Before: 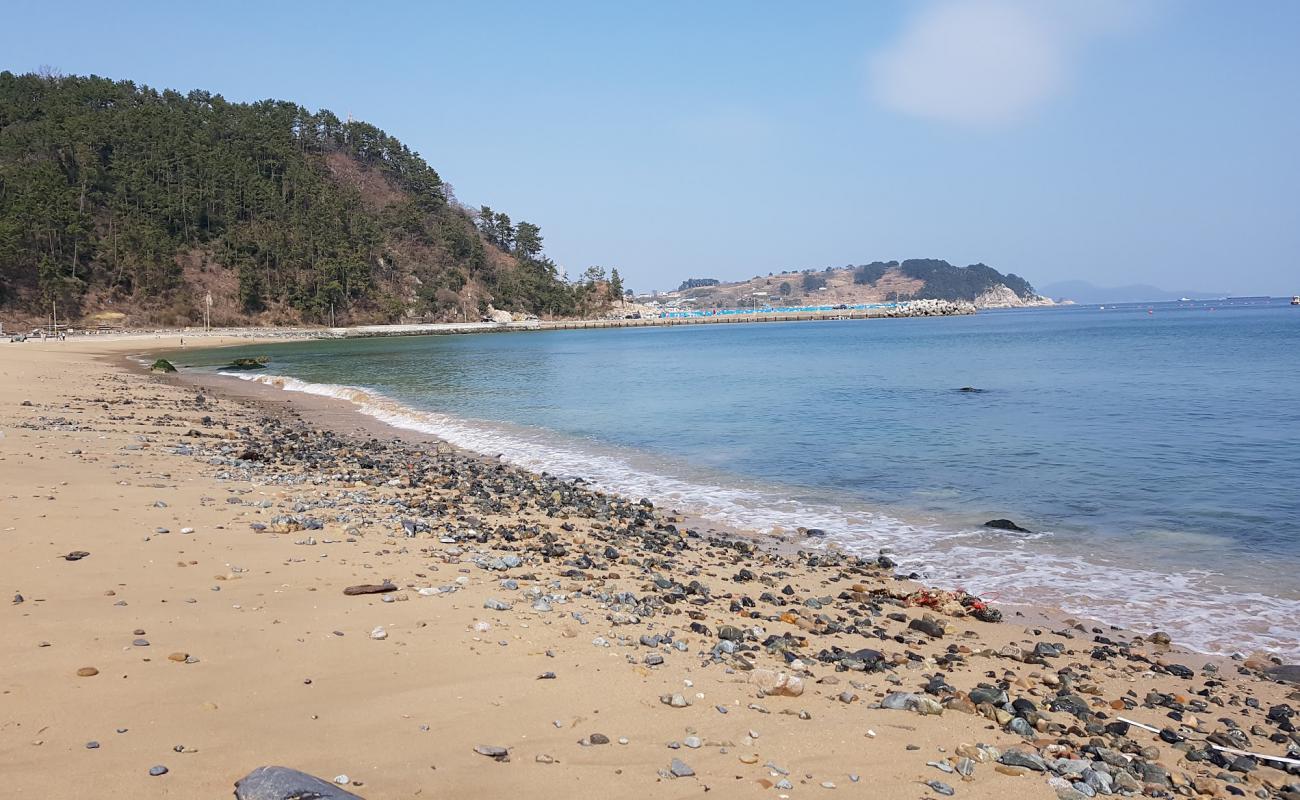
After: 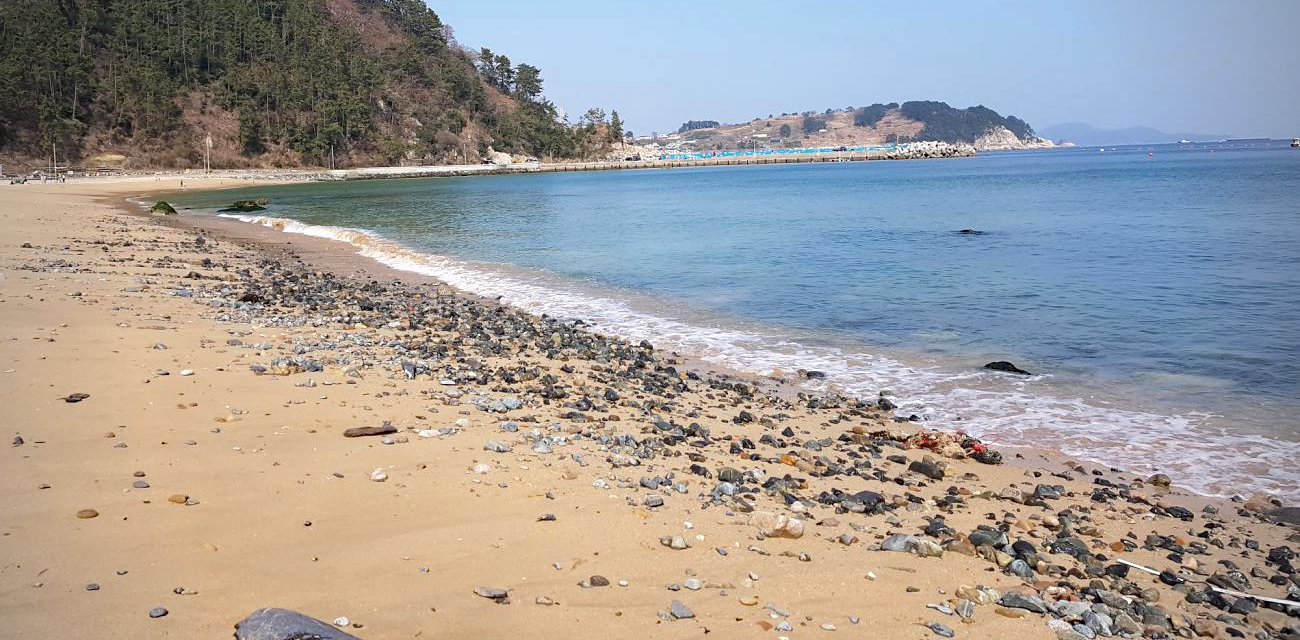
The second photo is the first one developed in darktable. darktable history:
haze removal: compatibility mode true, adaptive false
exposure: exposure 0.2 EV, compensate highlight preservation false
crop and rotate: top 19.998%
vignetting: on, module defaults
